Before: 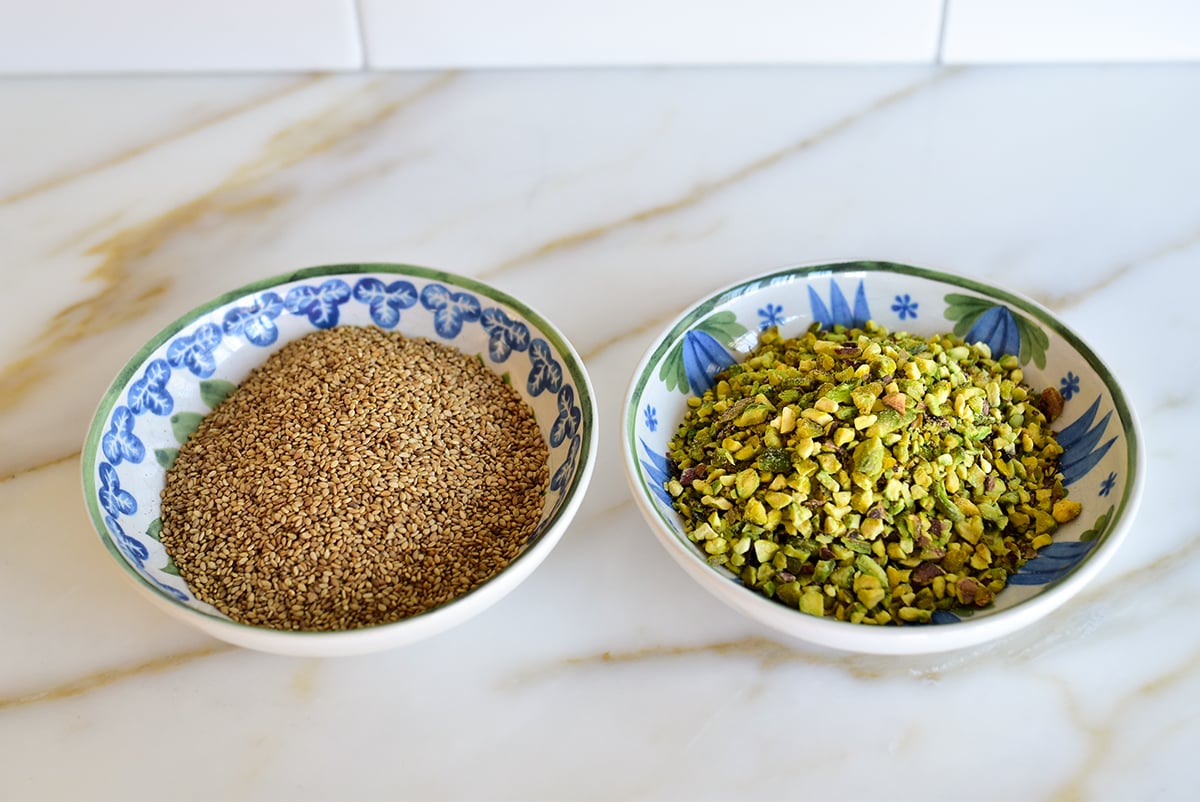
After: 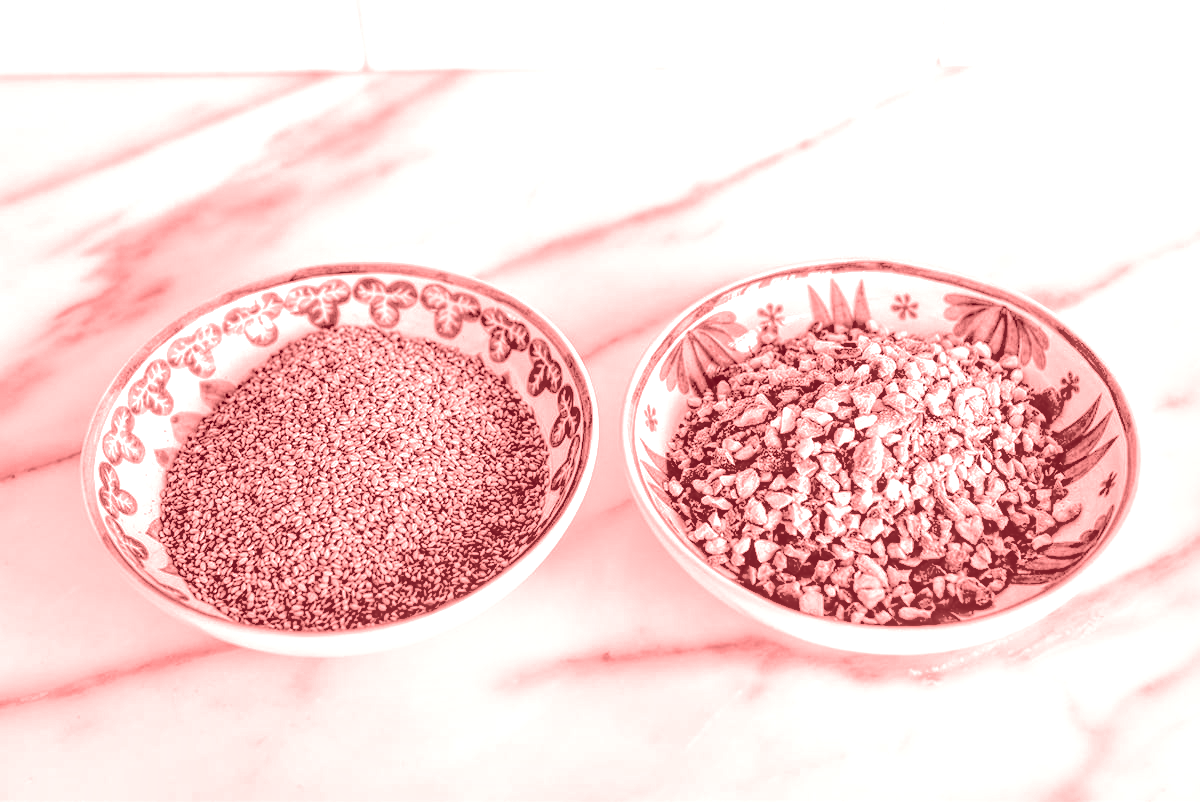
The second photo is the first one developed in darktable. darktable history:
colorize: saturation 60%, source mix 100%
local contrast: highlights 20%, shadows 30%, detail 200%, midtone range 0.2
white balance: red 0.948, green 1.02, blue 1.176
color contrast: green-magenta contrast 1.12, blue-yellow contrast 1.95, unbound 0
exposure: black level correction 0.04, exposure 0.5 EV, compensate highlight preservation false
